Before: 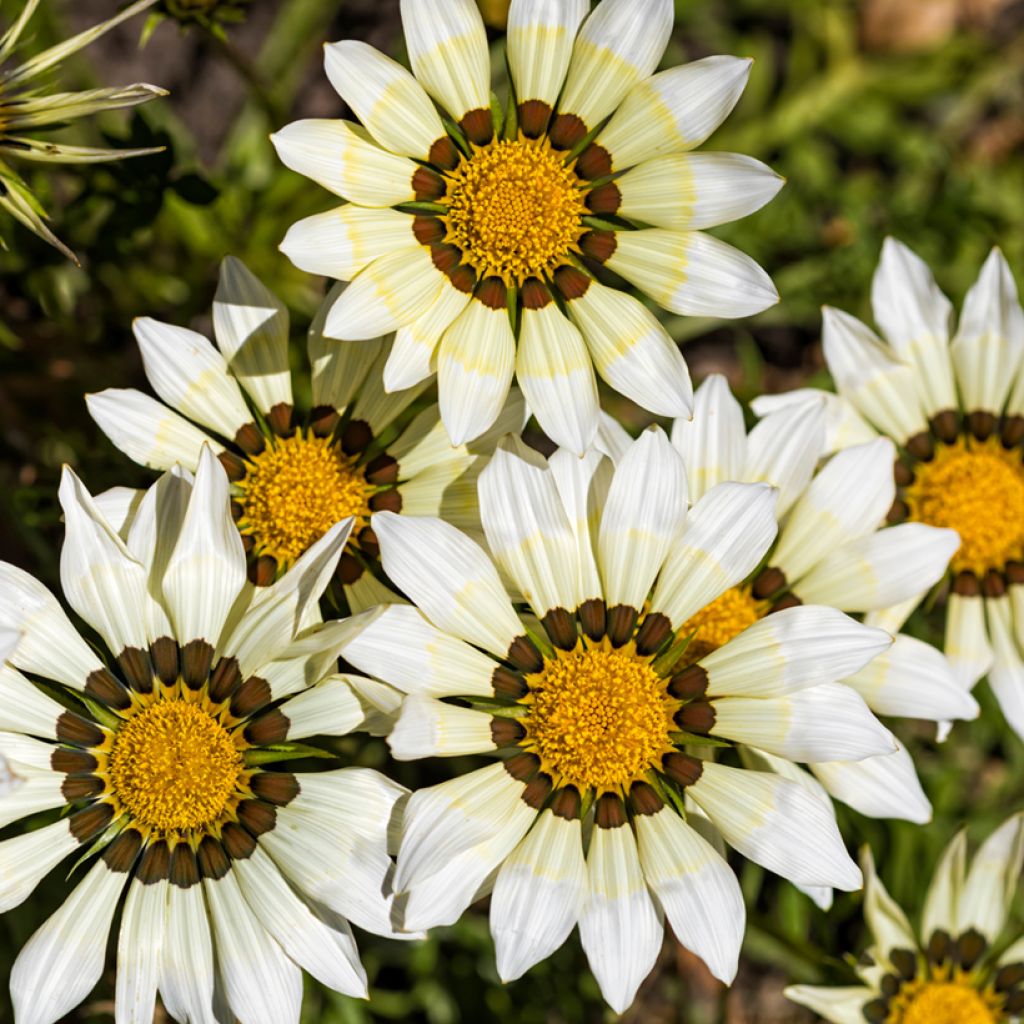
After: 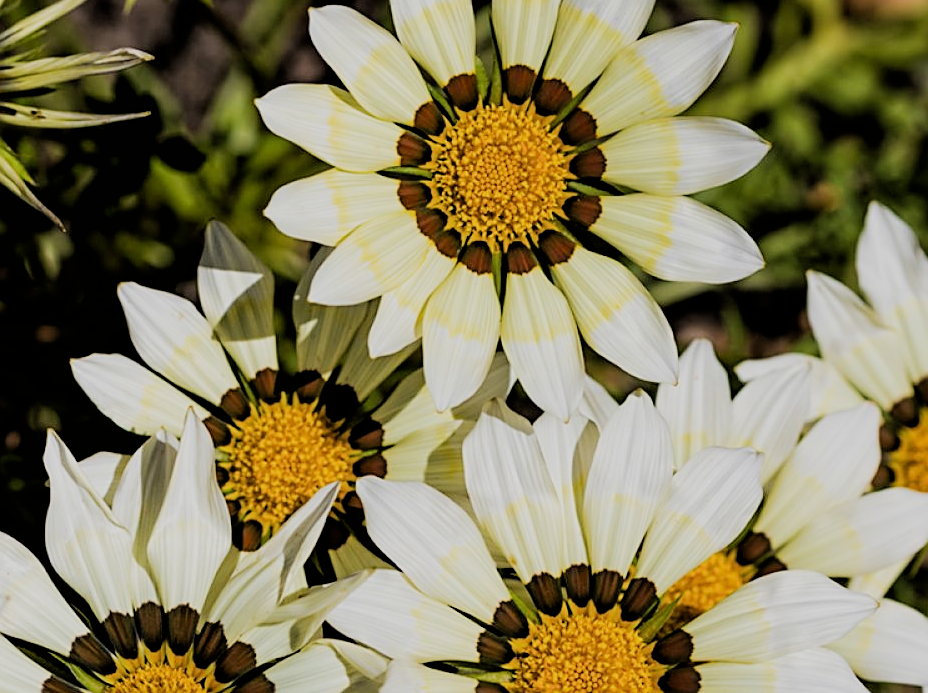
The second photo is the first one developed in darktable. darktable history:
sharpen: on, module defaults
crop: left 1.509%, top 3.452%, right 7.696%, bottom 28.452%
filmic rgb: black relative exposure -4.14 EV, white relative exposure 5.1 EV, hardness 2.11, contrast 1.165
